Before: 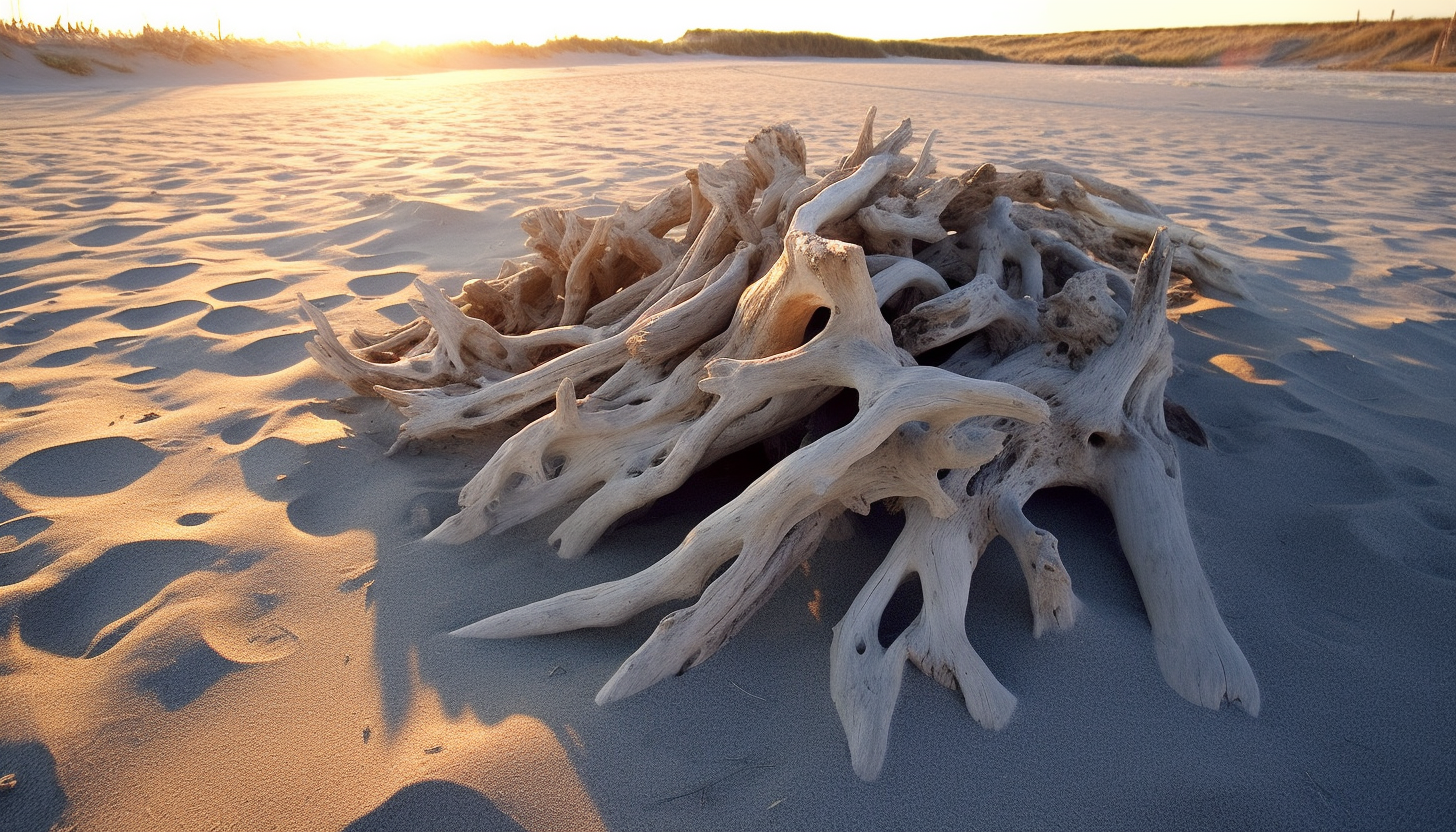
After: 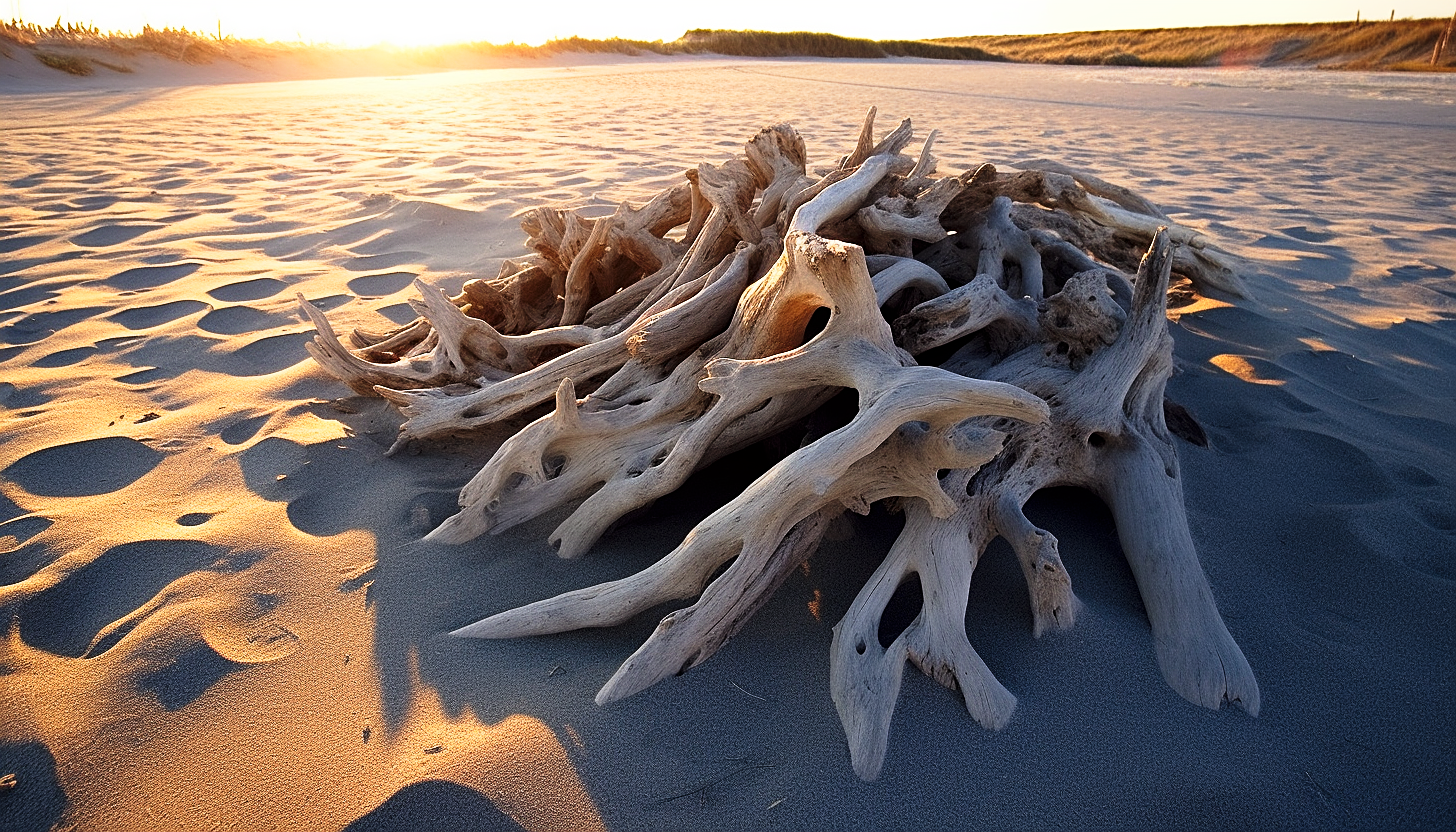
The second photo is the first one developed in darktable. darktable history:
sharpen: amount 0.494
tone curve: curves: ch0 [(0, 0) (0.042, 0.01) (0.223, 0.123) (0.59, 0.574) (0.802, 0.868) (1, 1)], preserve colors none
